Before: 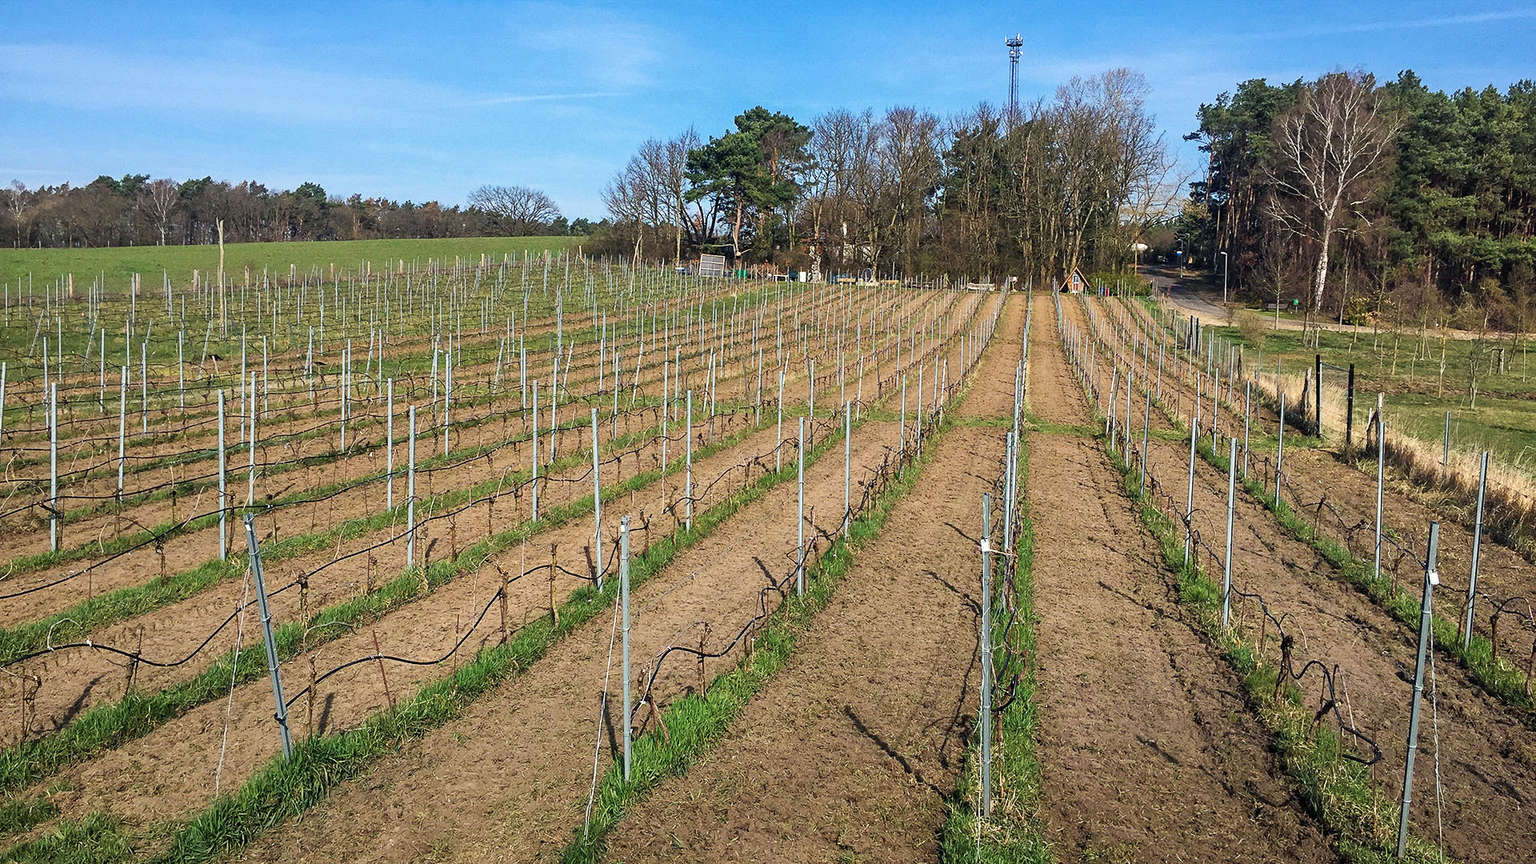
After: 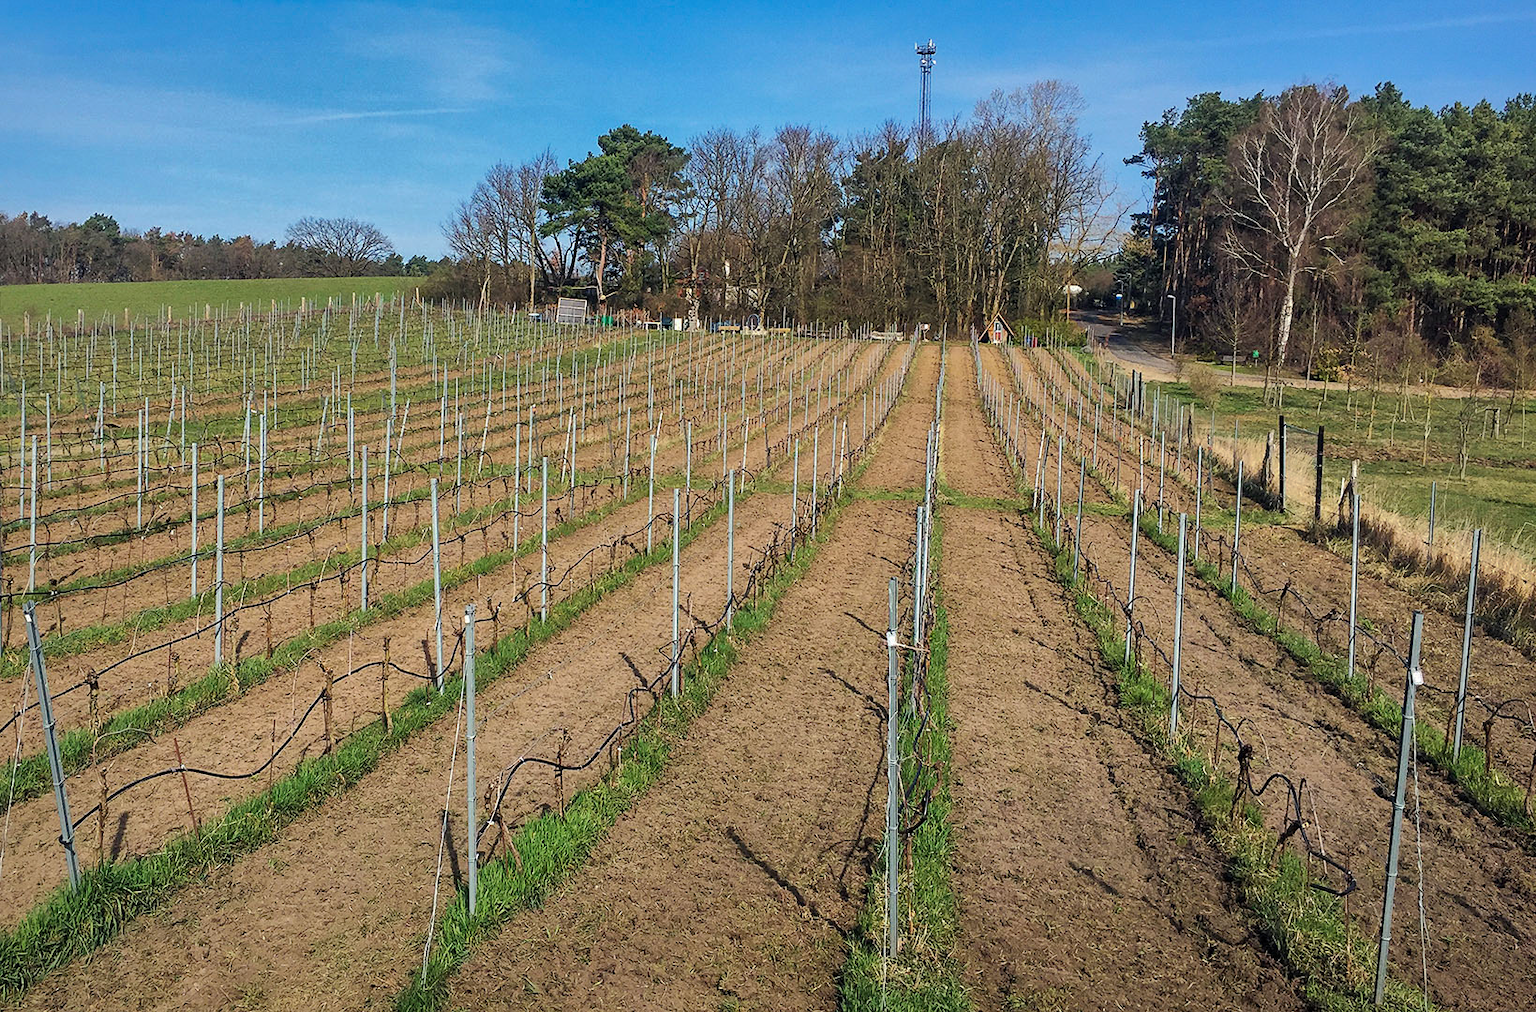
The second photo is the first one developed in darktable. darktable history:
crop and rotate: left 14.584%
shadows and highlights: shadows 25, highlights -70
